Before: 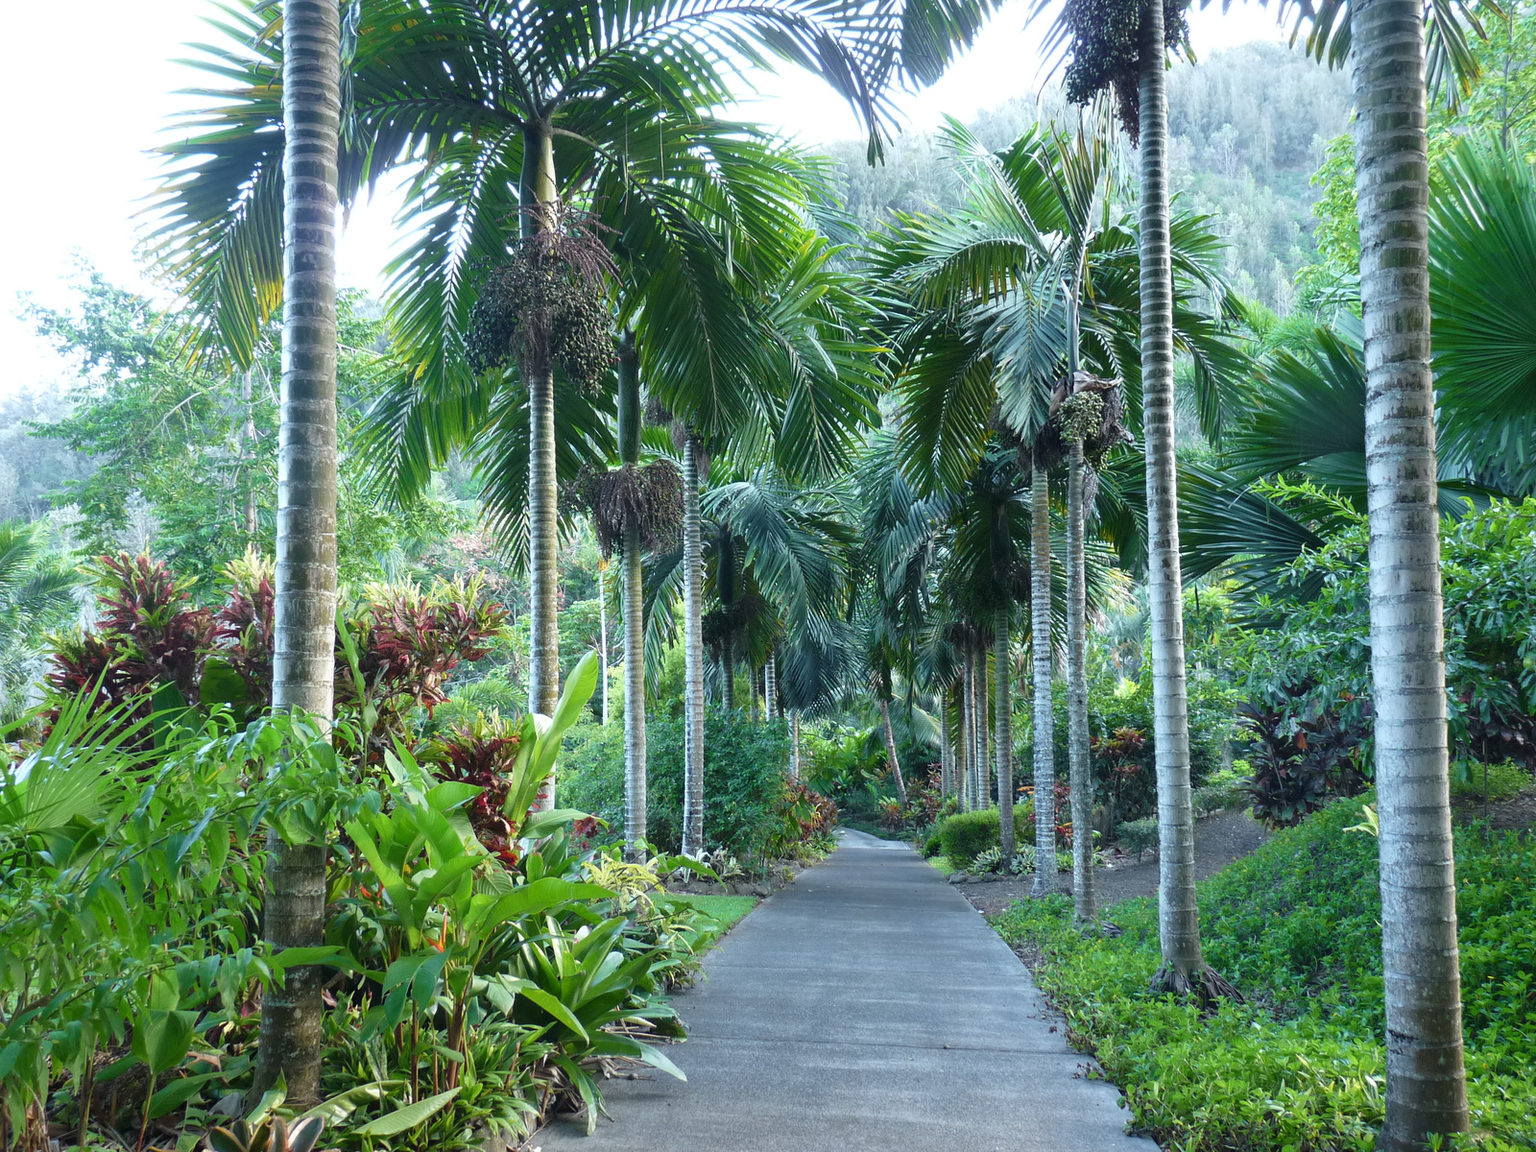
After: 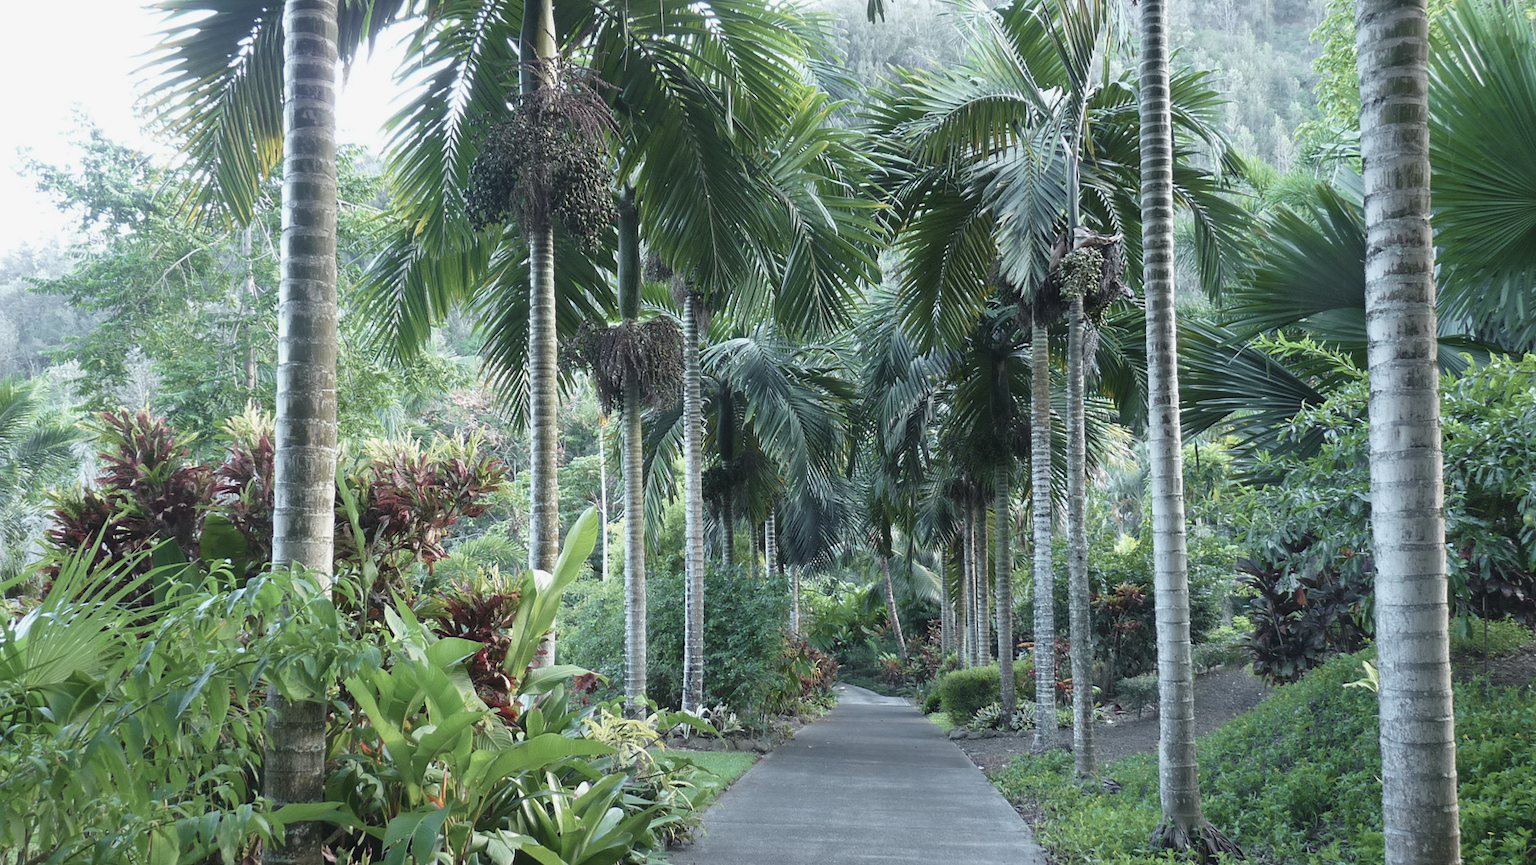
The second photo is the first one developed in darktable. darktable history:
crop and rotate: top 12.565%, bottom 12.213%
contrast brightness saturation: contrast -0.063, saturation -0.399
